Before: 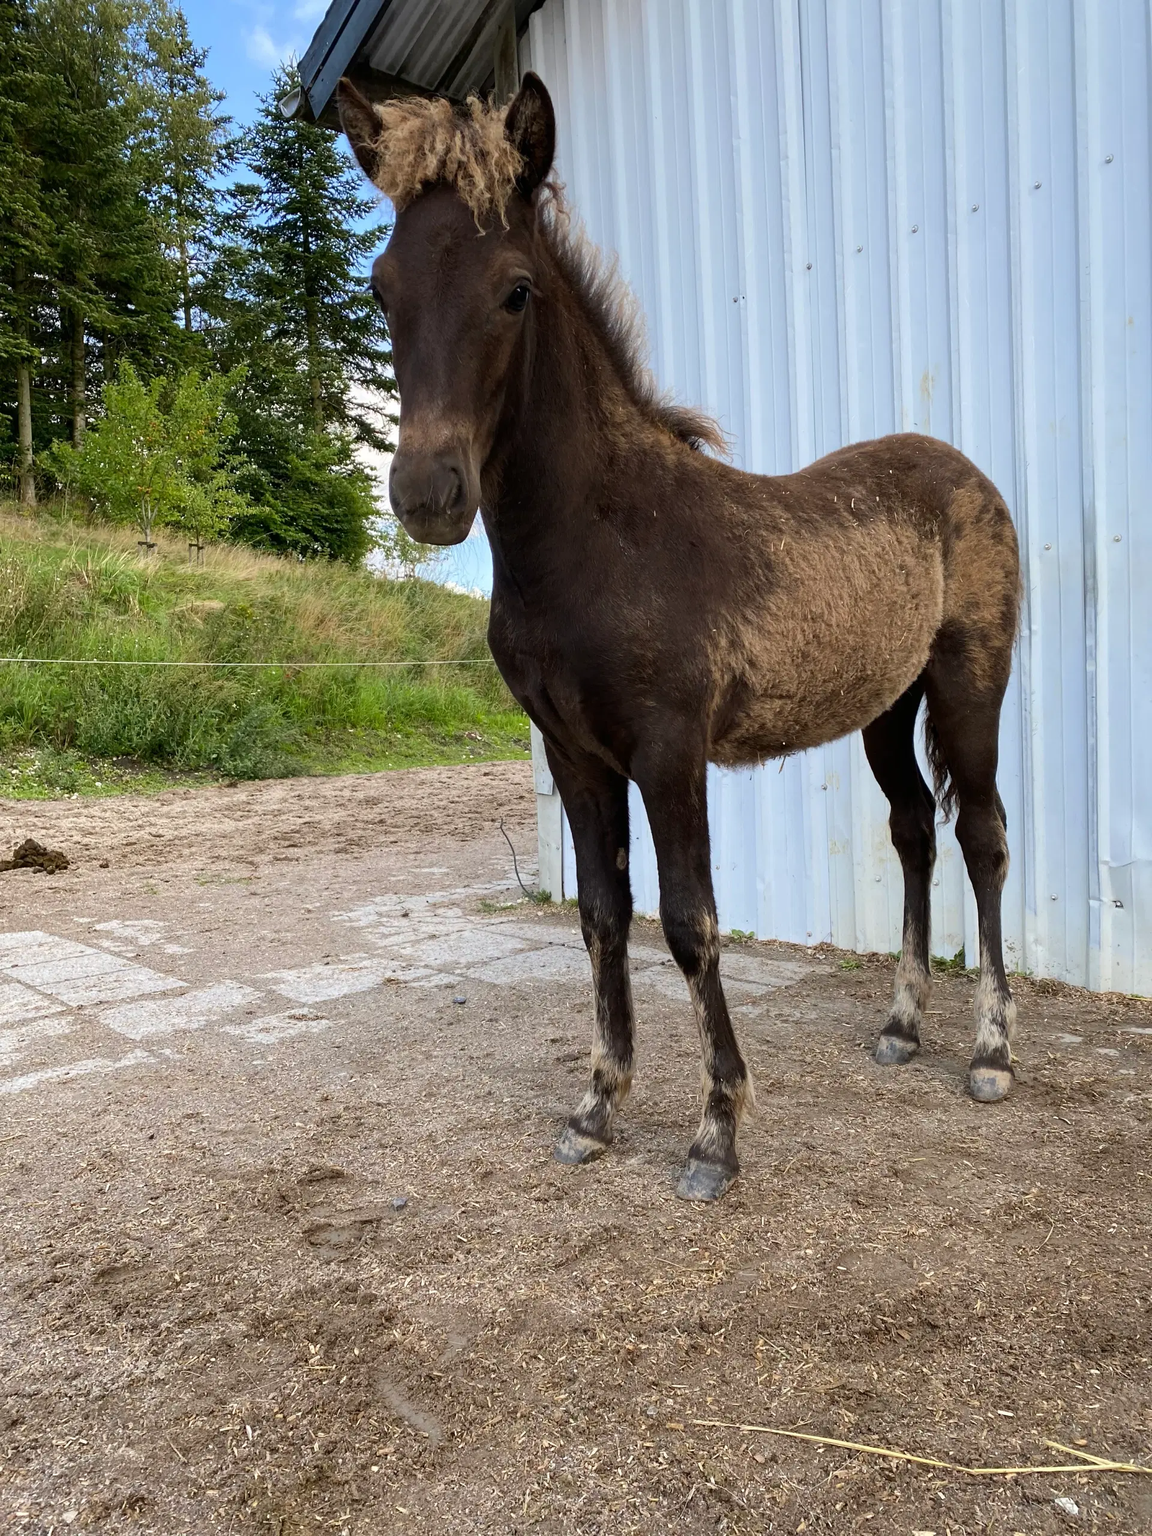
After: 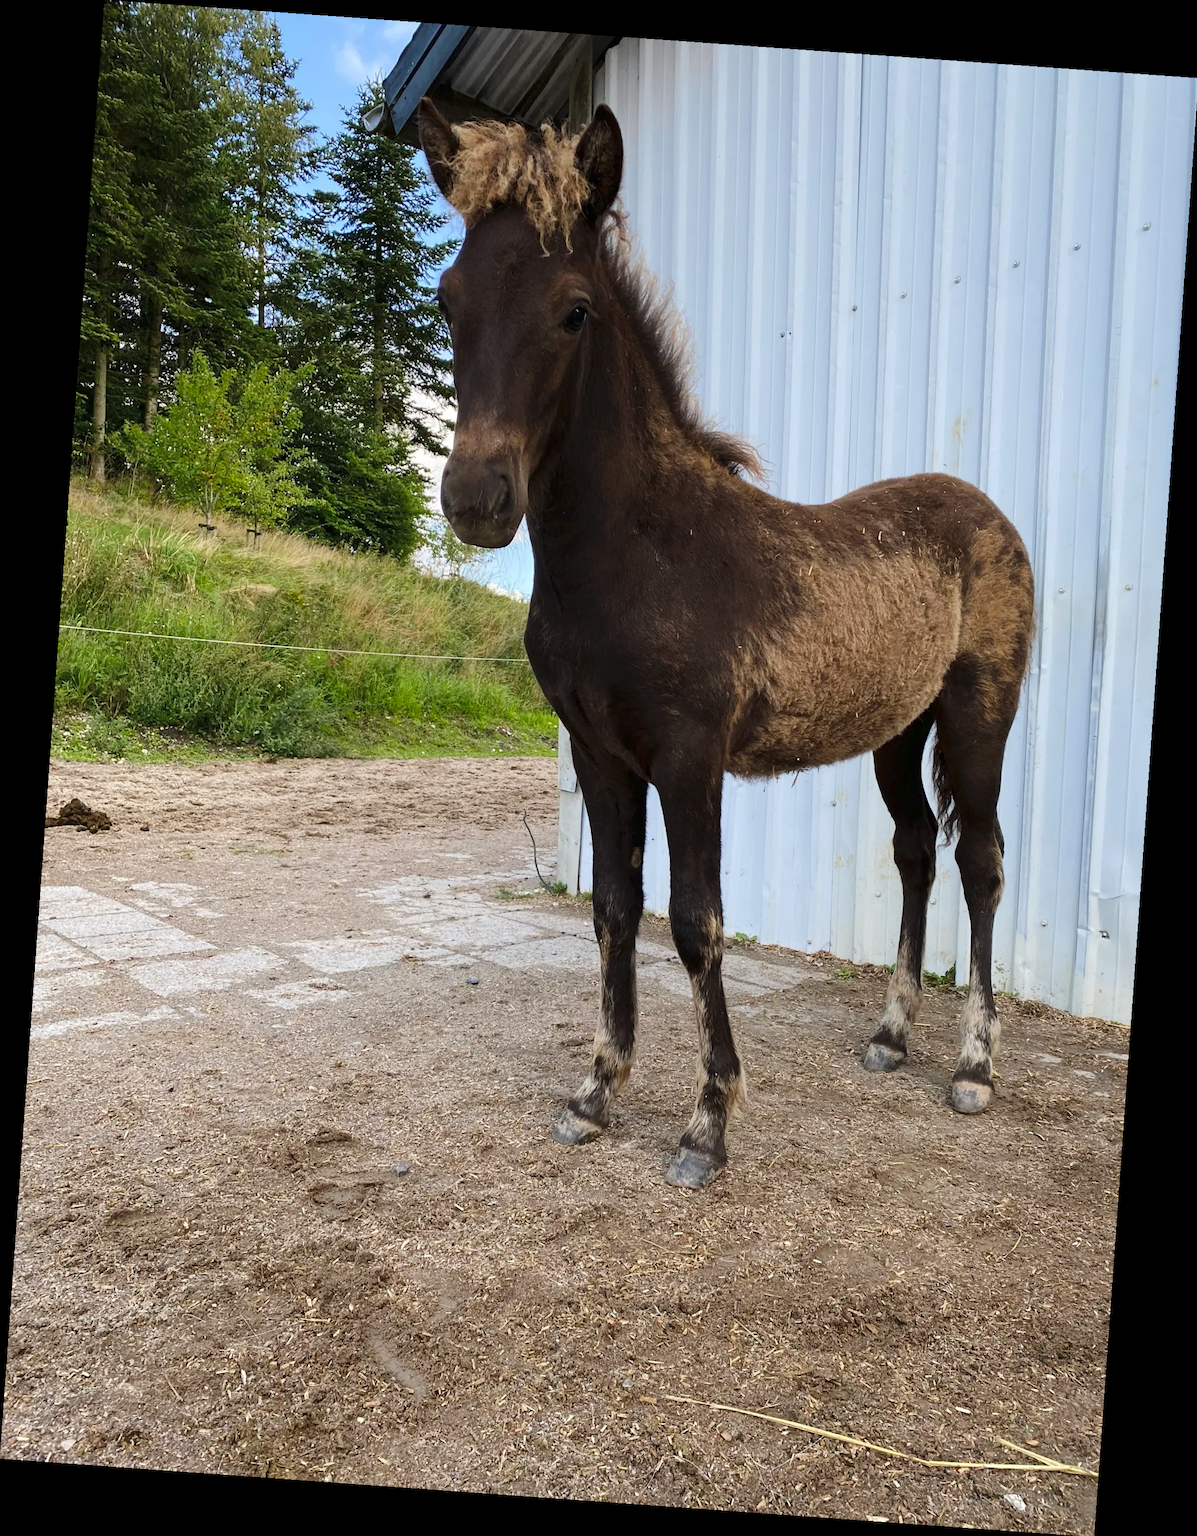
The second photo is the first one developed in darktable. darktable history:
rotate and perspective: rotation 4.1°, automatic cropping off
tone curve: curves: ch0 [(0, 0) (0.003, 0.005) (0.011, 0.021) (0.025, 0.042) (0.044, 0.065) (0.069, 0.074) (0.1, 0.092) (0.136, 0.123) (0.177, 0.159) (0.224, 0.2) (0.277, 0.252) (0.335, 0.32) (0.399, 0.392) (0.468, 0.468) (0.543, 0.549) (0.623, 0.638) (0.709, 0.721) (0.801, 0.812) (0.898, 0.896) (1, 1)], preserve colors none
